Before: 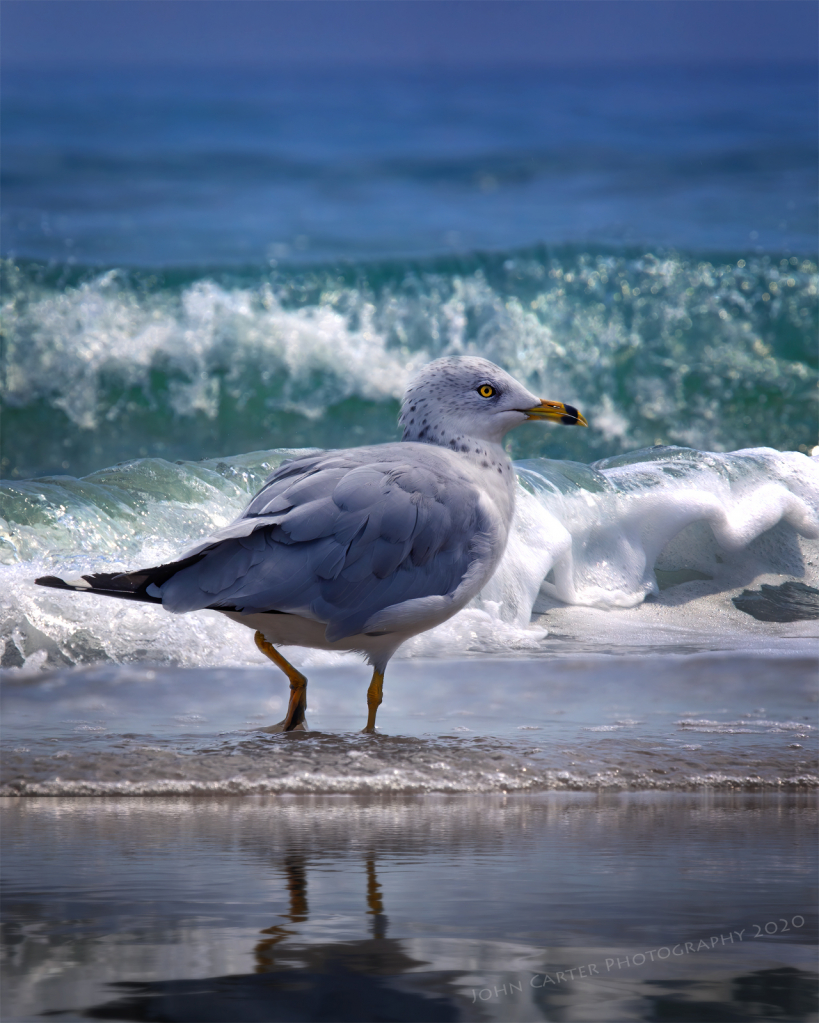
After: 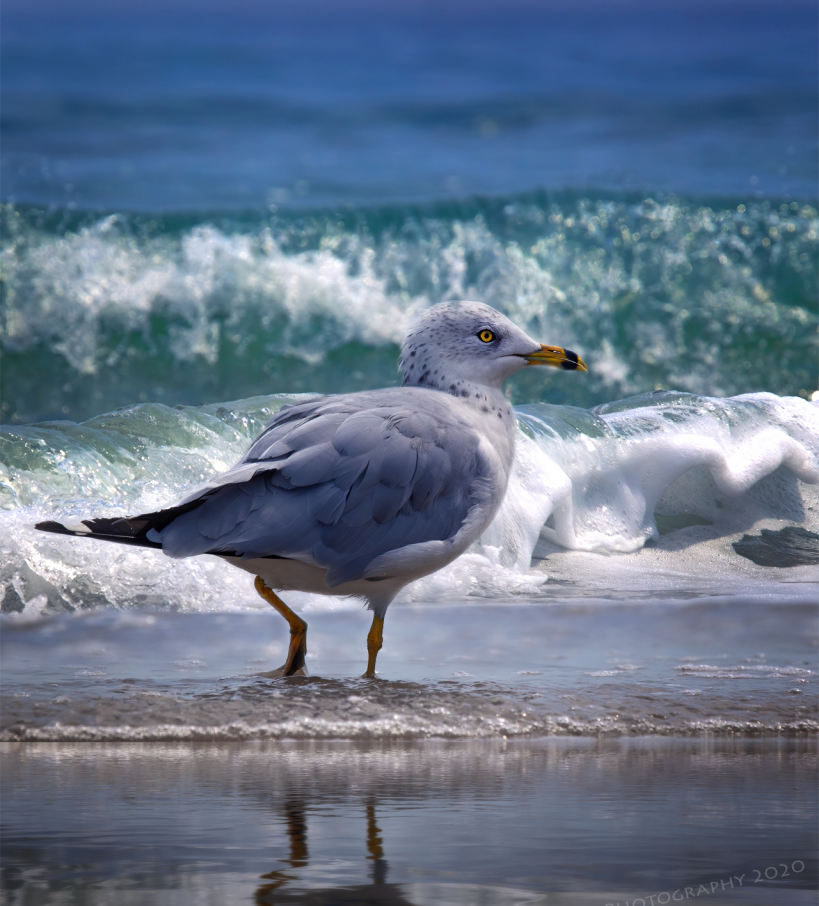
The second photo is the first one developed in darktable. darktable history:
crop and rotate: top 5.471%, bottom 5.898%
